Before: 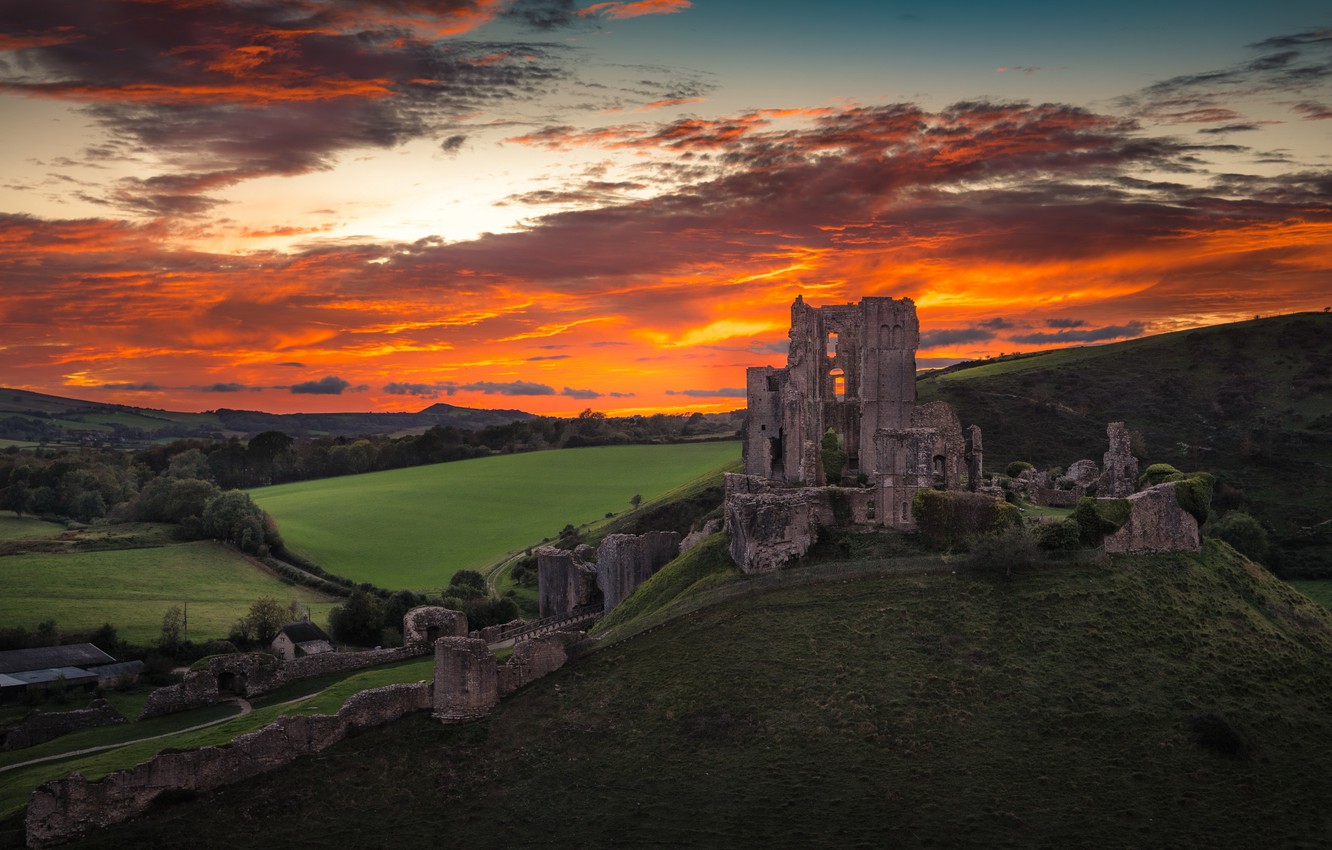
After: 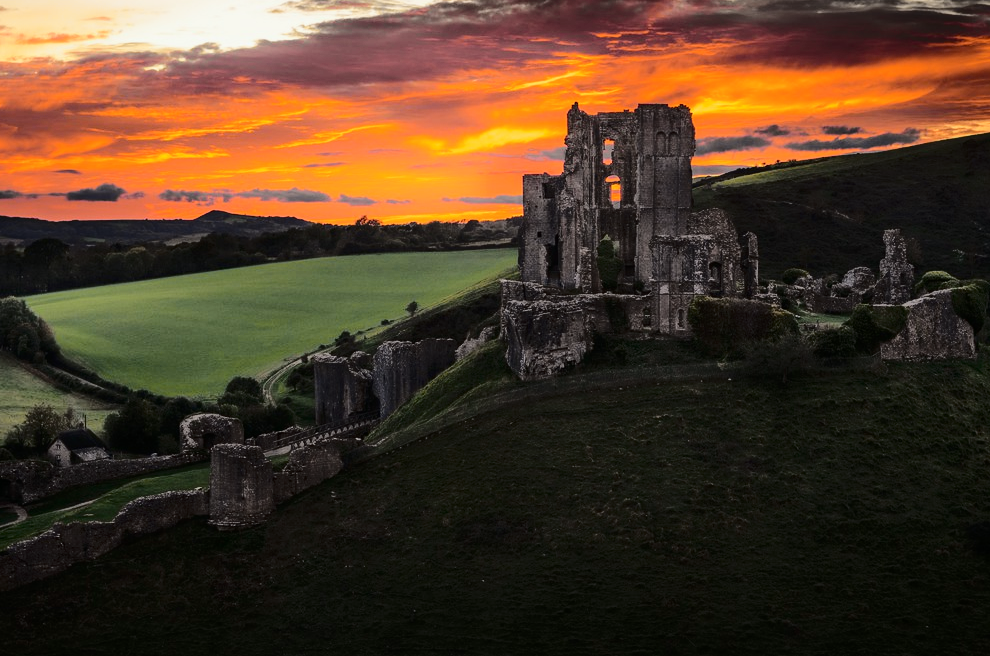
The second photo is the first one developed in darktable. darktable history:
crop: left 16.866%, top 22.76%, right 8.743%
tone curve: curves: ch0 [(0, 0) (0.094, 0.039) (0.243, 0.155) (0.411, 0.482) (0.479, 0.583) (0.654, 0.742) (0.793, 0.851) (0.994, 0.974)]; ch1 [(0, 0) (0.161, 0.092) (0.35, 0.33) (0.392, 0.392) (0.456, 0.456) (0.505, 0.502) (0.537, 0.518) (0.553, 0.53) (0.573, 0.569) (0.718, 0.718) (1, 1)]; ch2 [(0, 0) (0.346, 0.362) (0.411, 0.412) (0.502, 0.502) (0.531, 0.521) (0.576, 0.553) (0.615, 0.621) (1, 1)], color space Lab, independent channels
